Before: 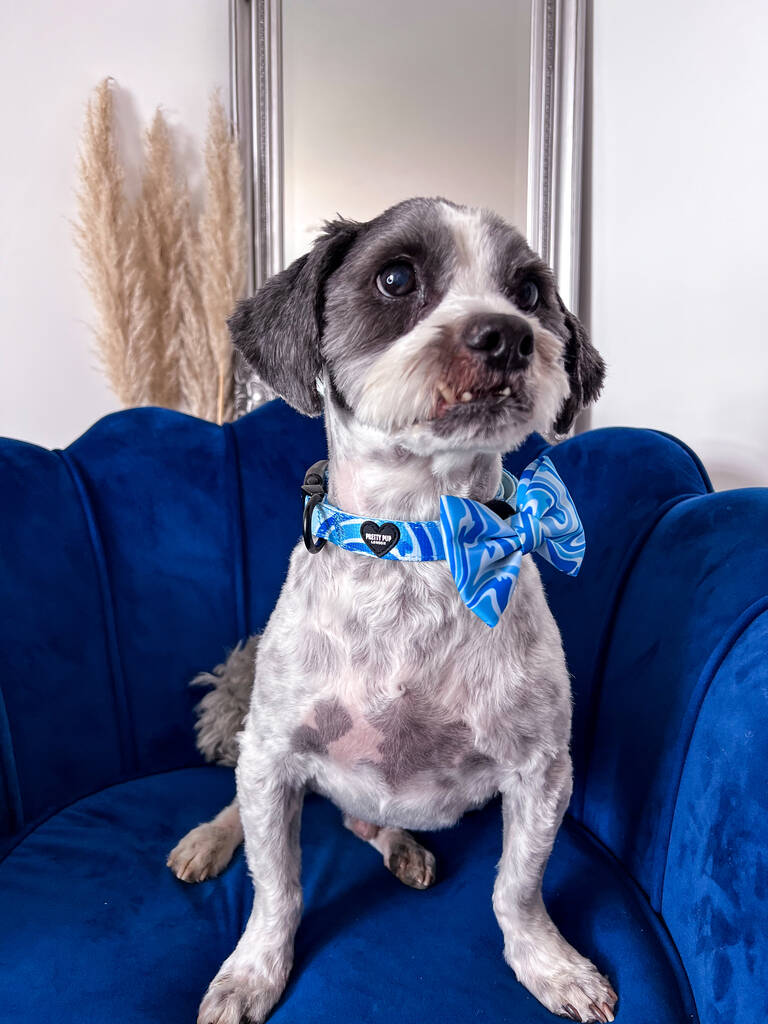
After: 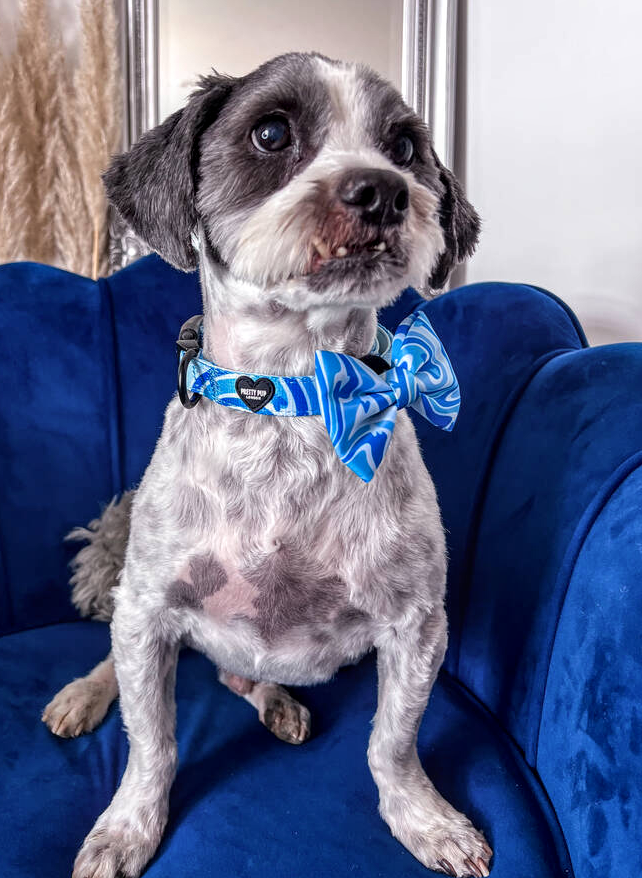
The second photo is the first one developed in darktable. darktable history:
local contrast: on, module defaults
crop: left 16.315%, top 14.246%
